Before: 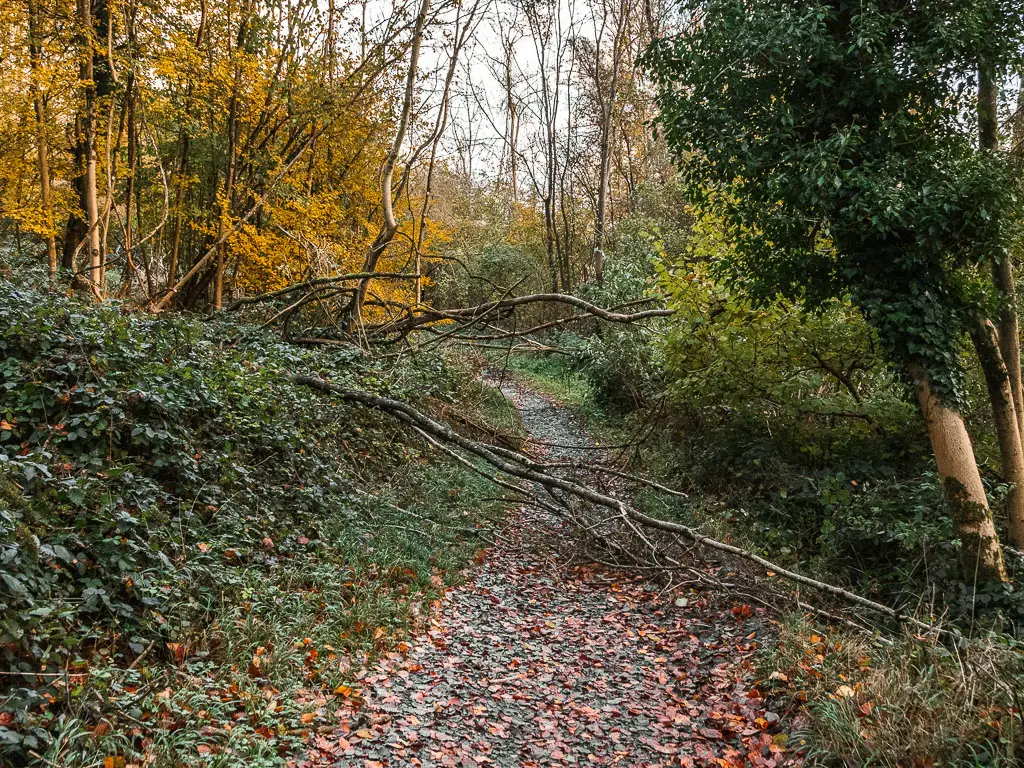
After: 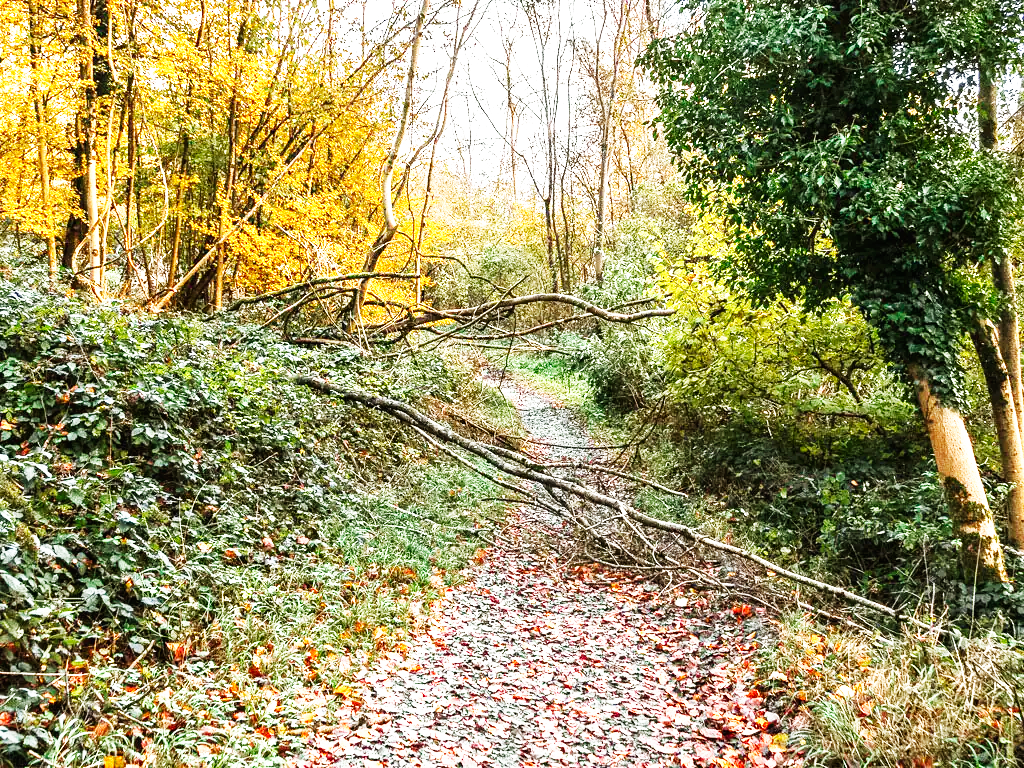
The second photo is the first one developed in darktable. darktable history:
base curve: curves: ch0 [(0, 0) (0.007, 0.004) (0.027, 0.03) (0.046, 0.07) (0.207, 0.54) (0.442, 0.872) (0.673, 0.972) (1, 1)], preserve colors none
exposure: exposure 0.944 EV, compensate highlight preservation false
